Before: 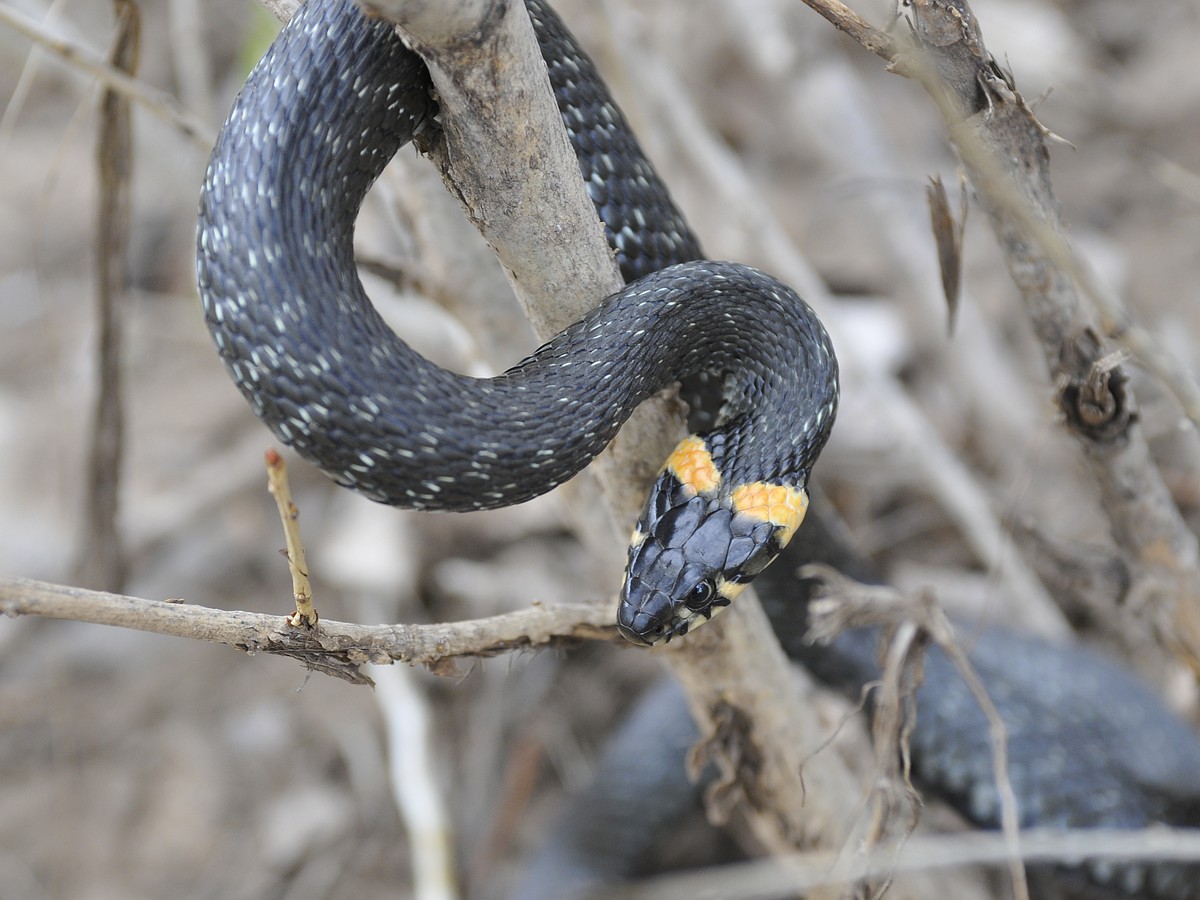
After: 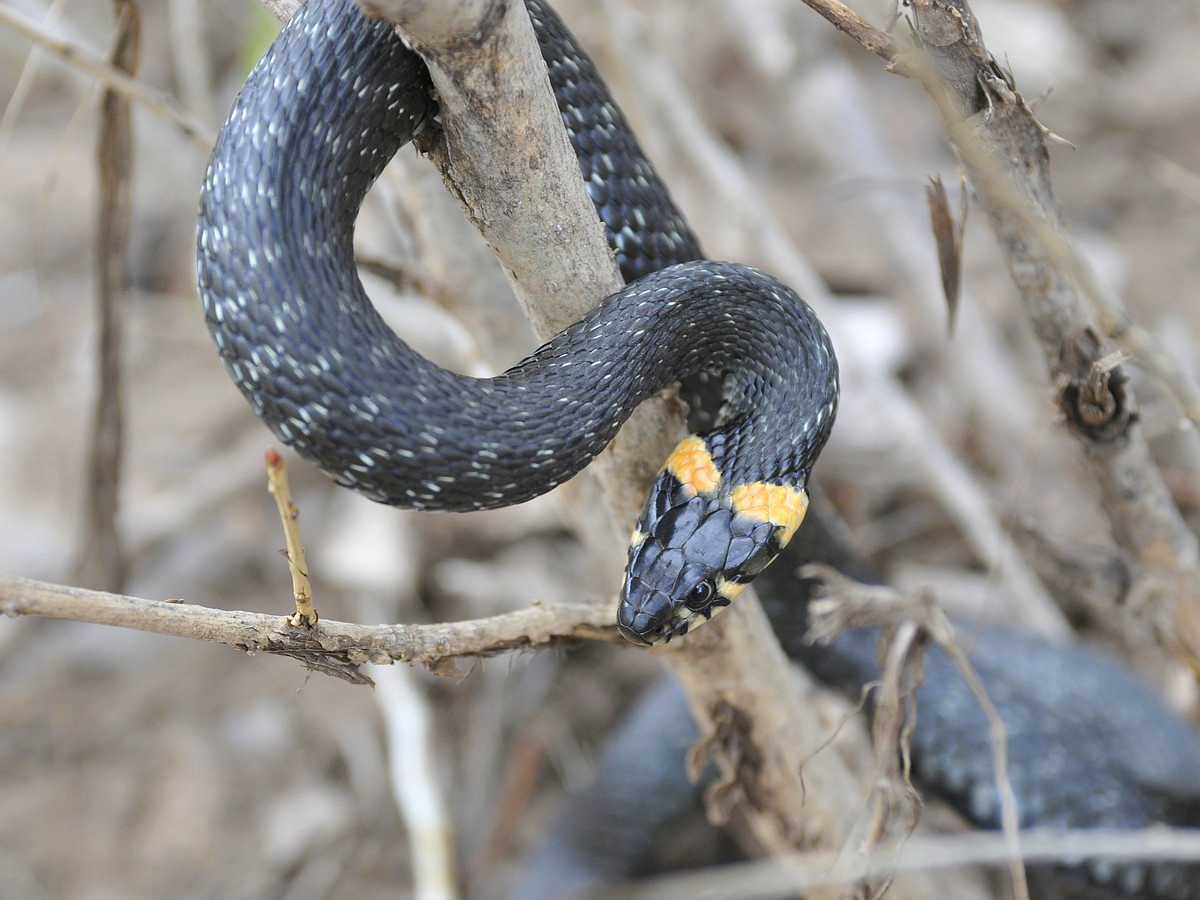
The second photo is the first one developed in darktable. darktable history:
velvia: strength 15%
exposure: exposure 0.127 EV, compensate highlight preservation false
